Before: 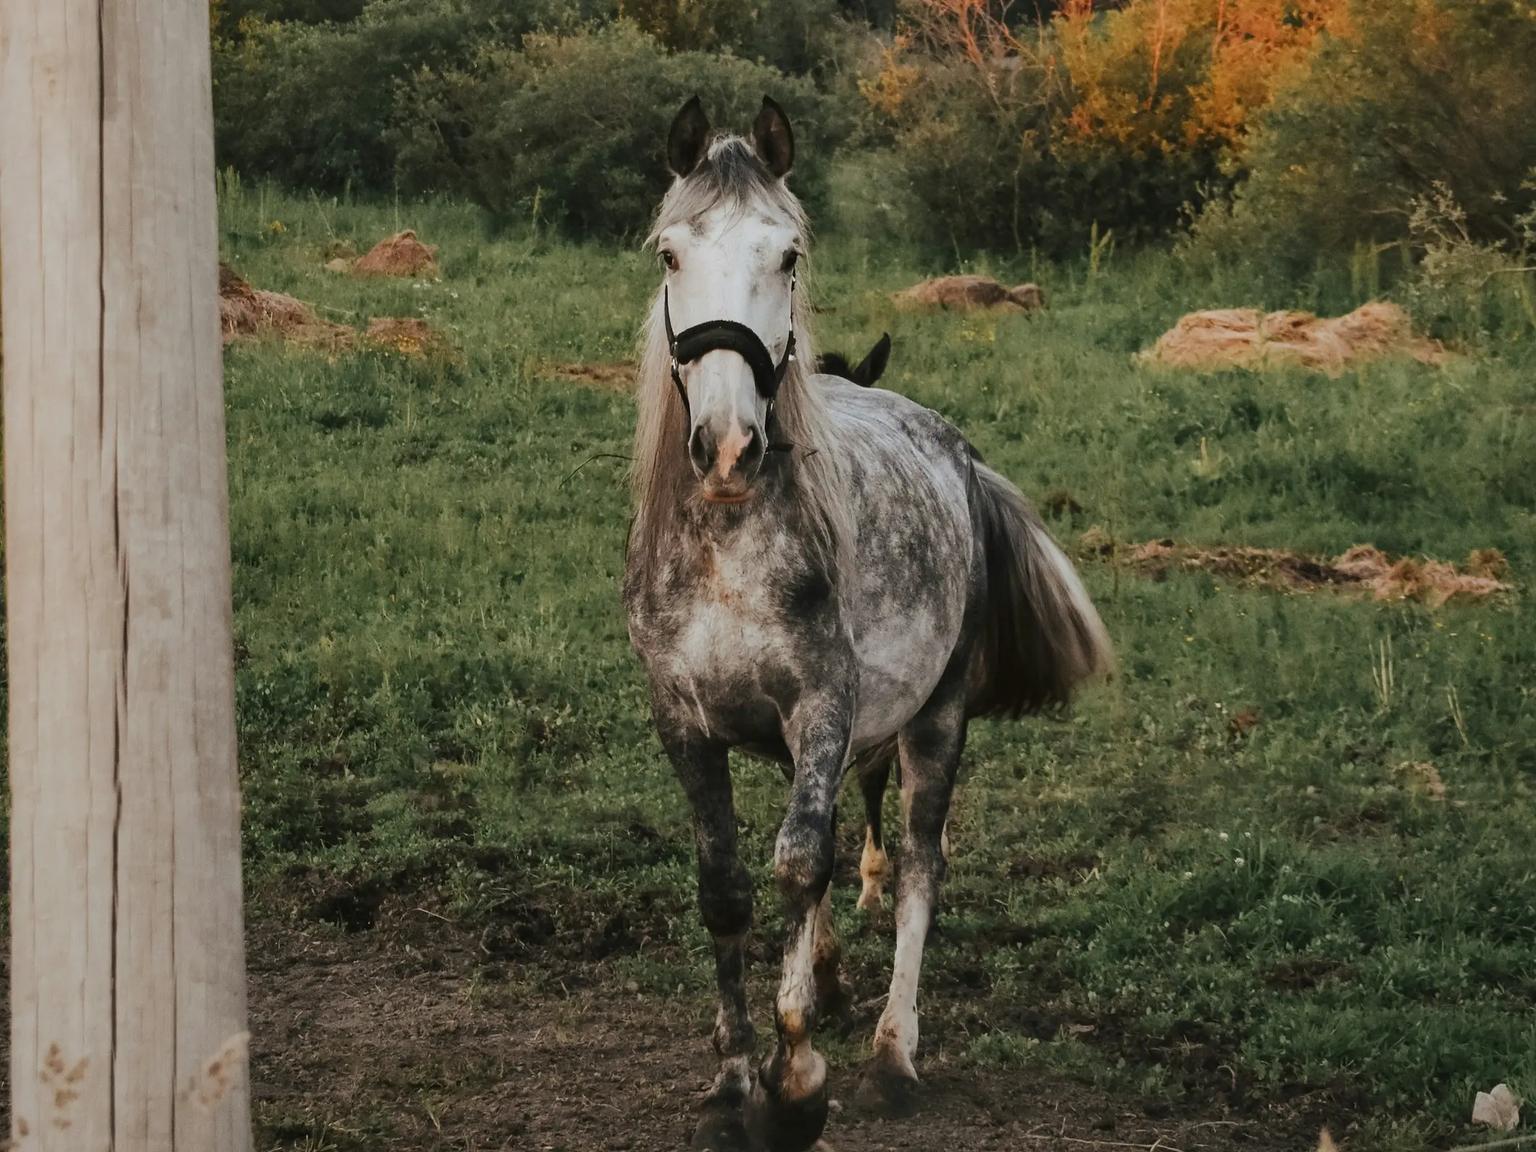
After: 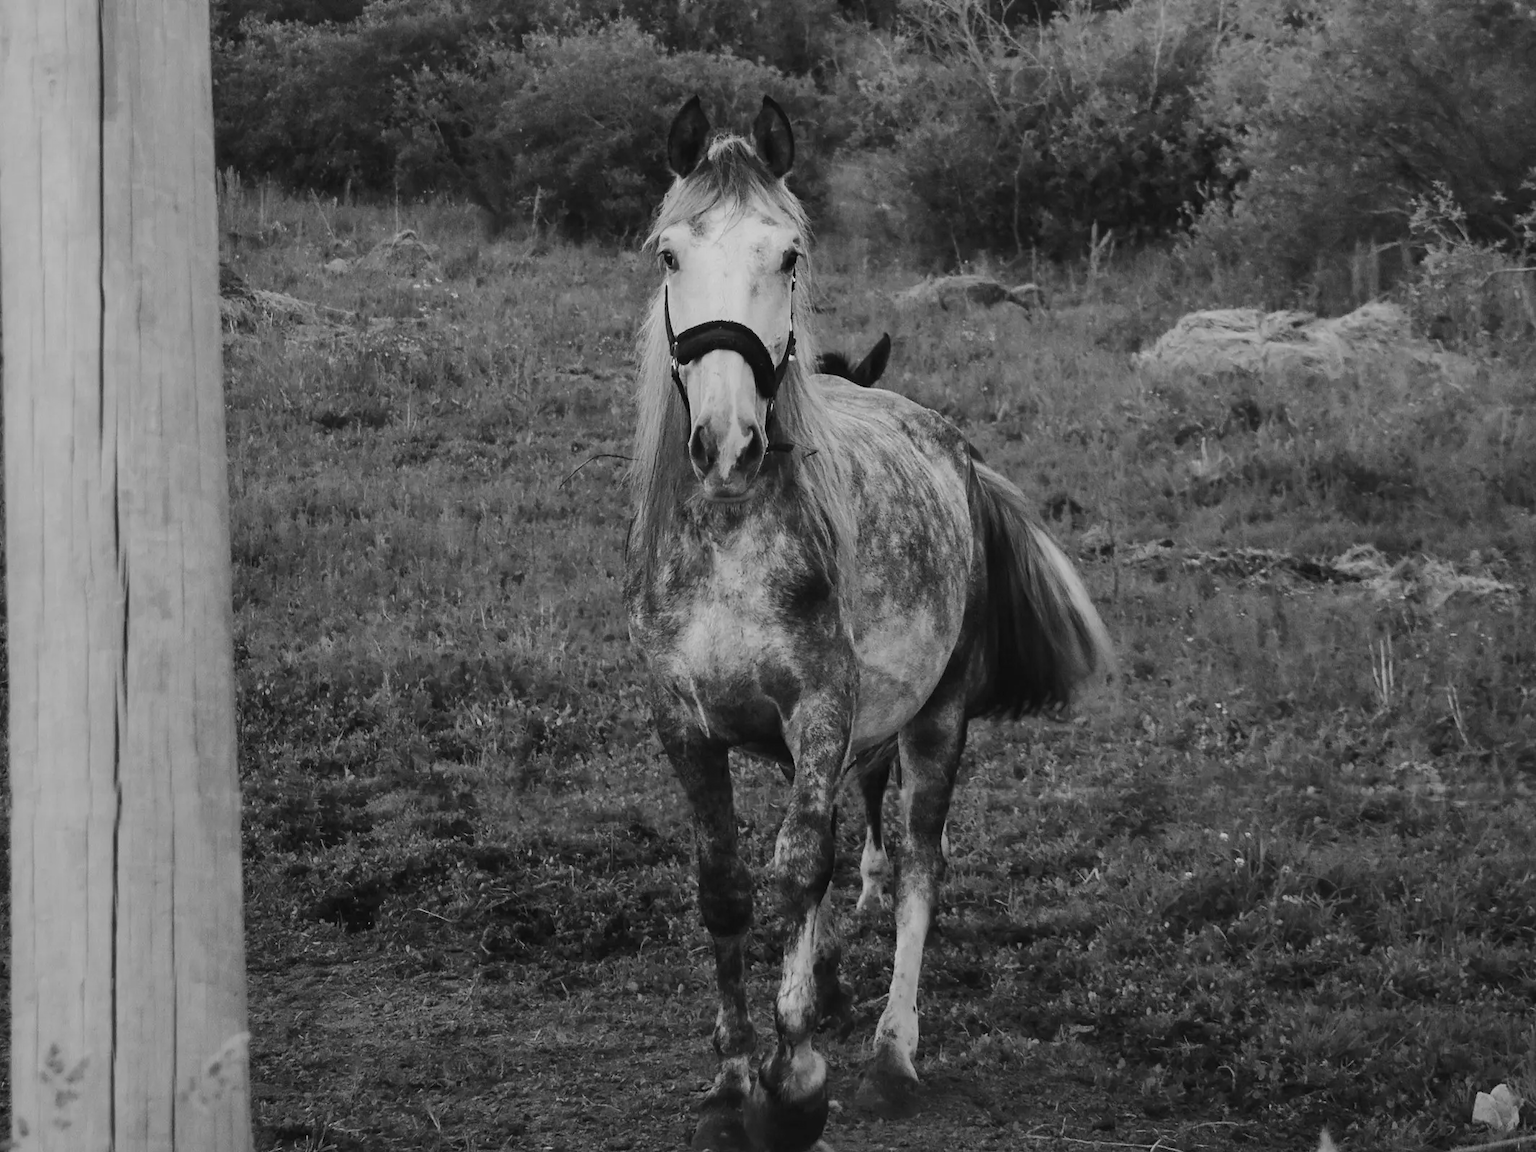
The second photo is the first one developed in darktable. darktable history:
monochrome: on, module defaults
color correction: highlights a* -2.73, highlights b* -2.09, shadows a* 2.41, shadows b* 2.73
